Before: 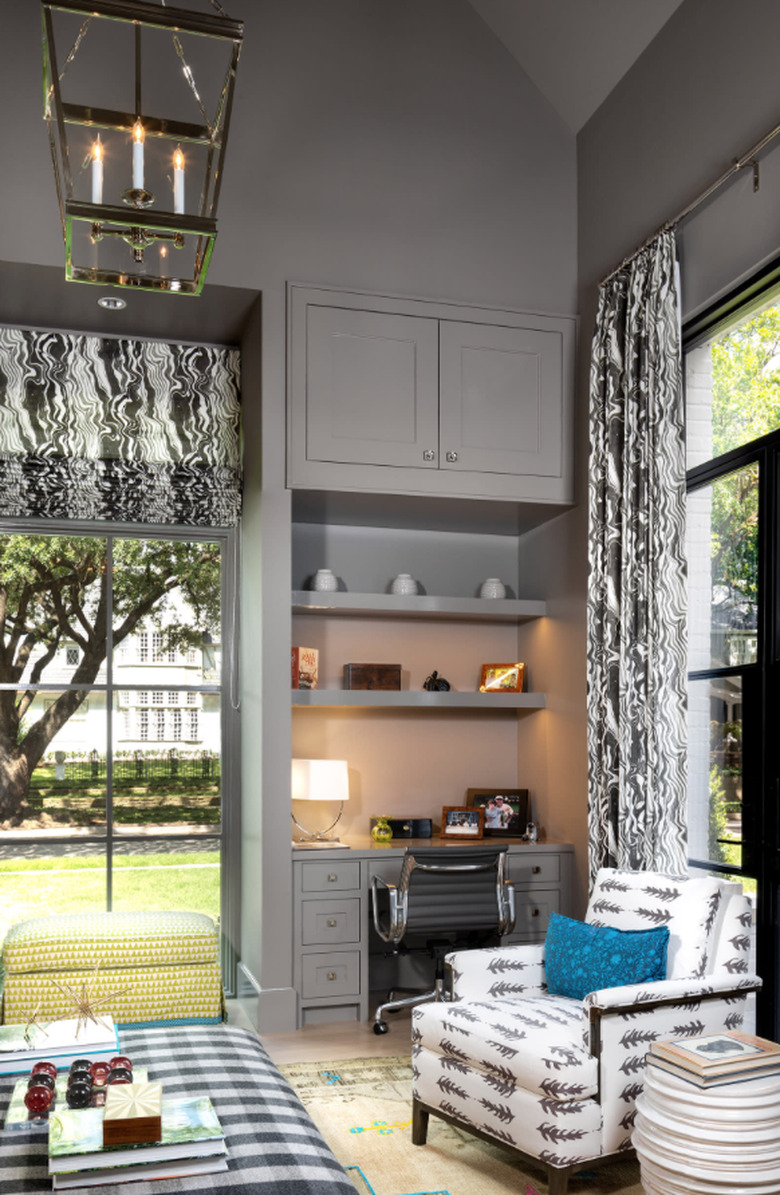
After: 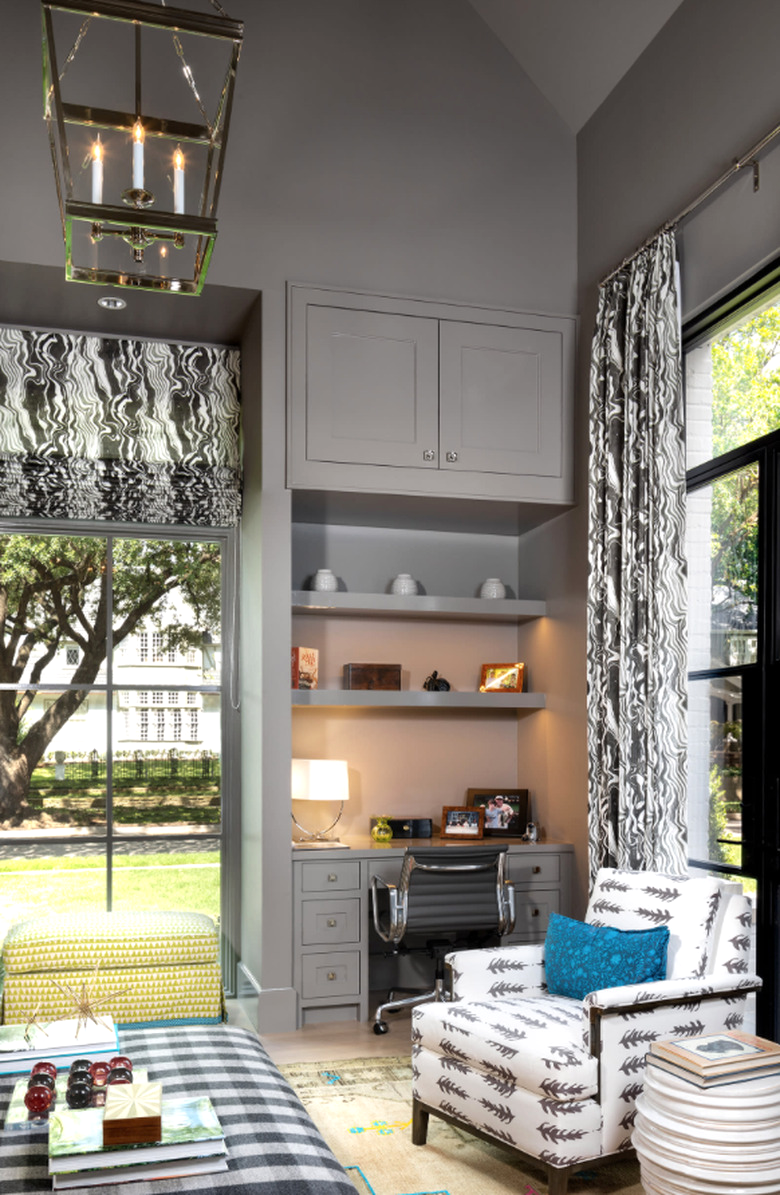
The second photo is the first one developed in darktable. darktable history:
exposure: exposure 0.135 EV, compensate highlight preservation false
